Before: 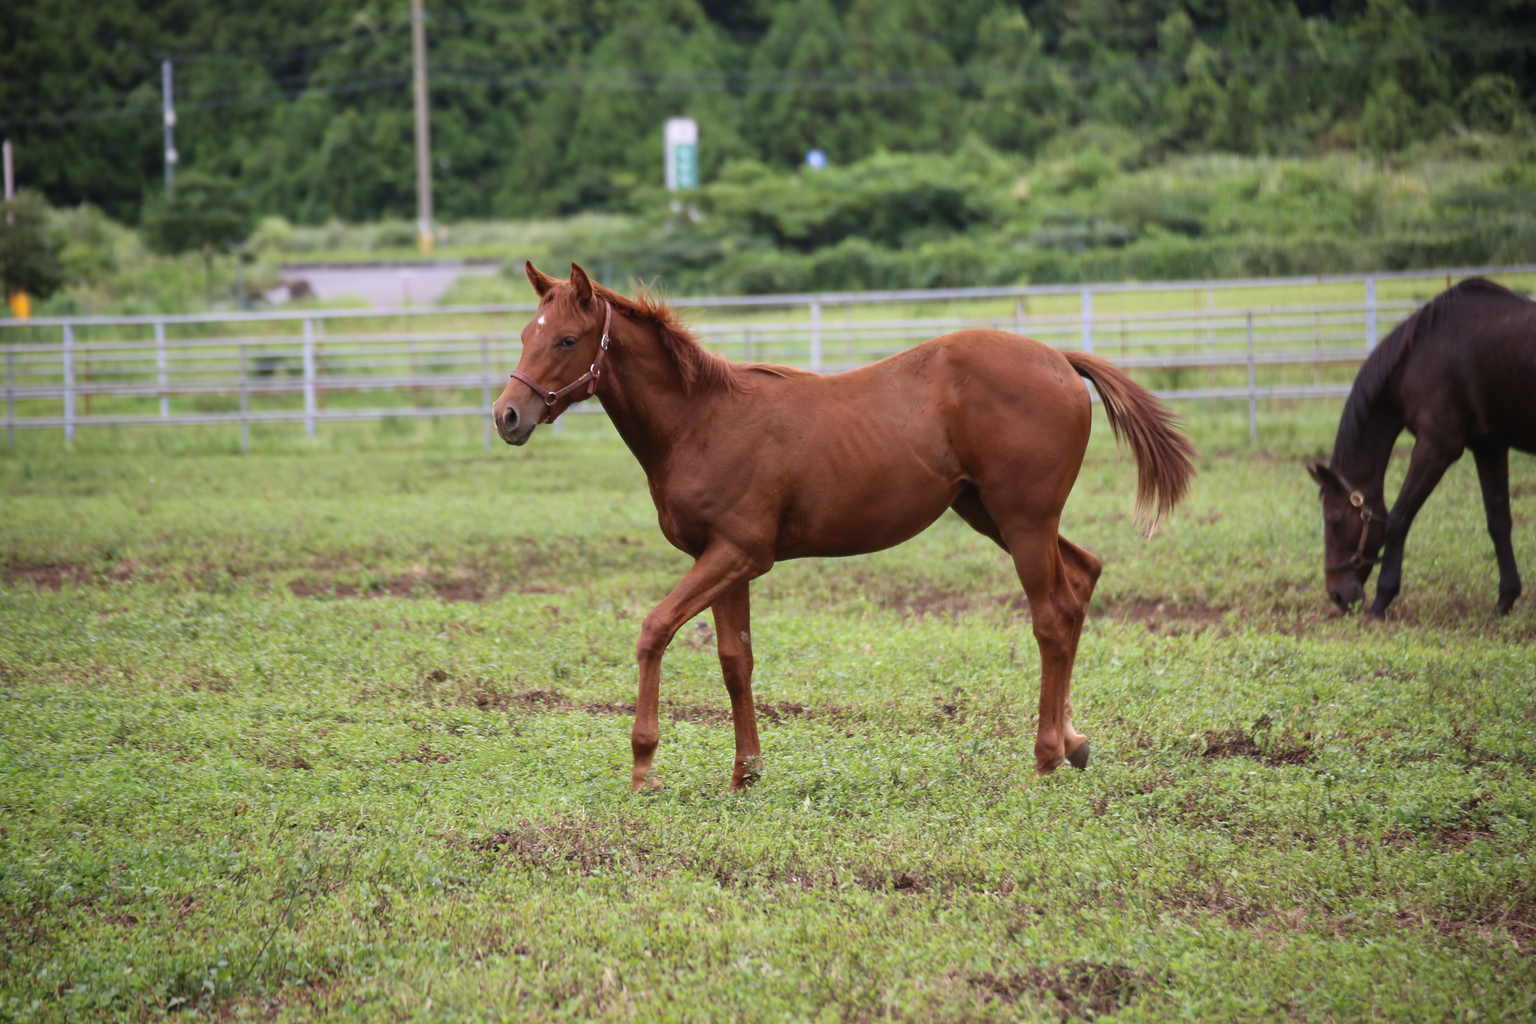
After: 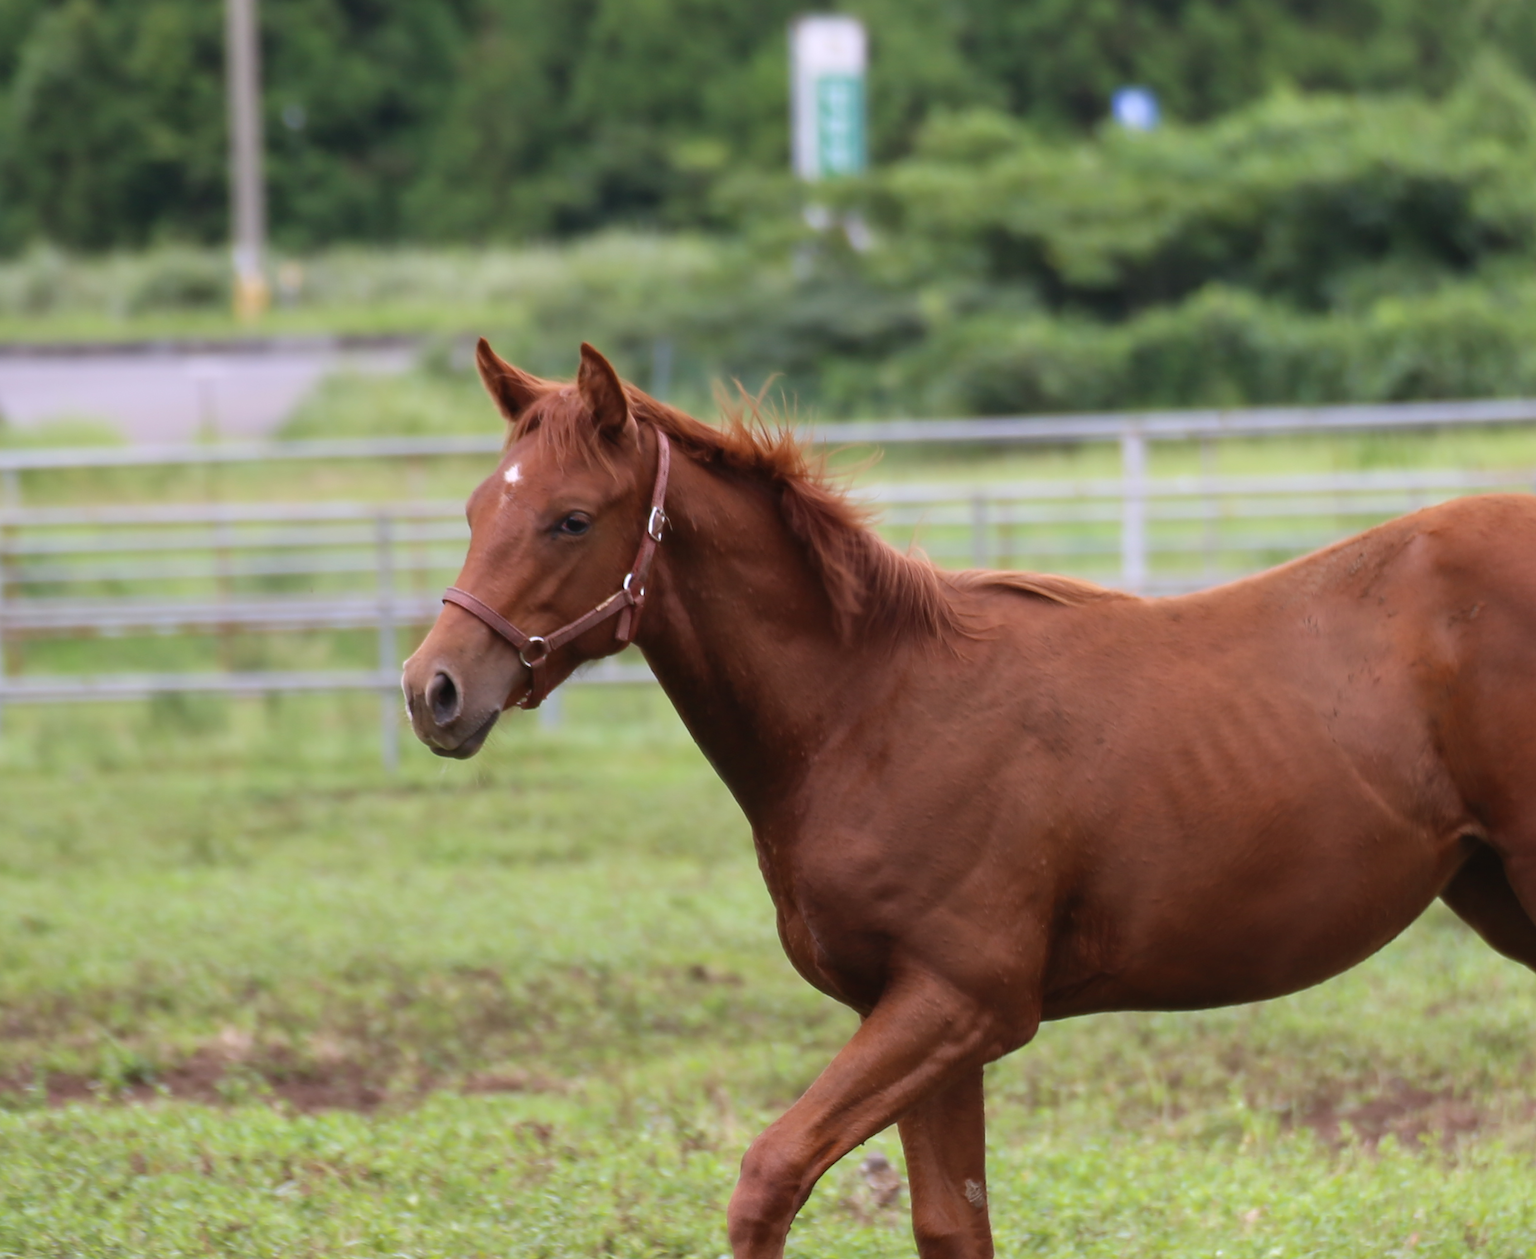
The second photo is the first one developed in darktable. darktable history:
crop: left 20.54%, top 10.862%, right 35.329%, bottom 34.851%
